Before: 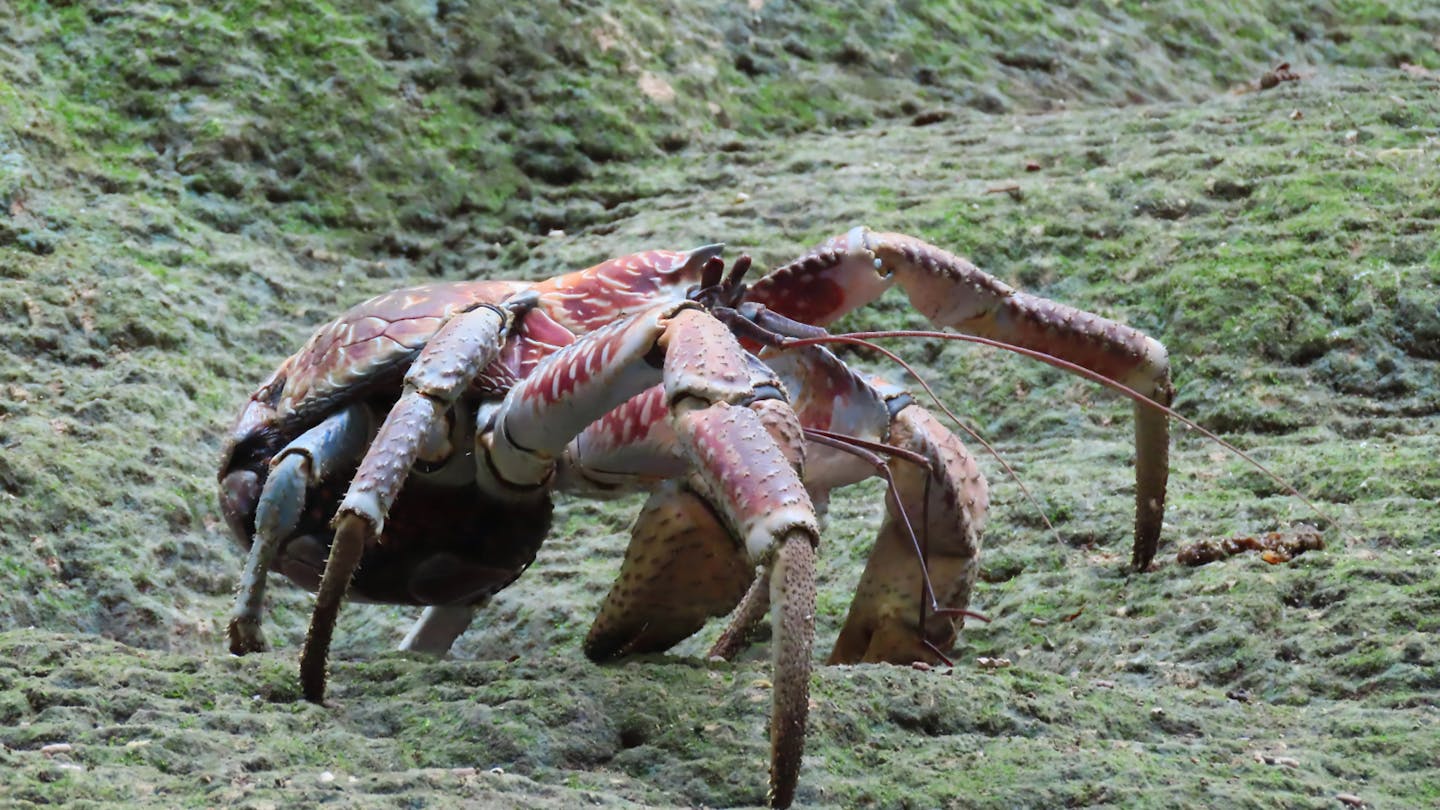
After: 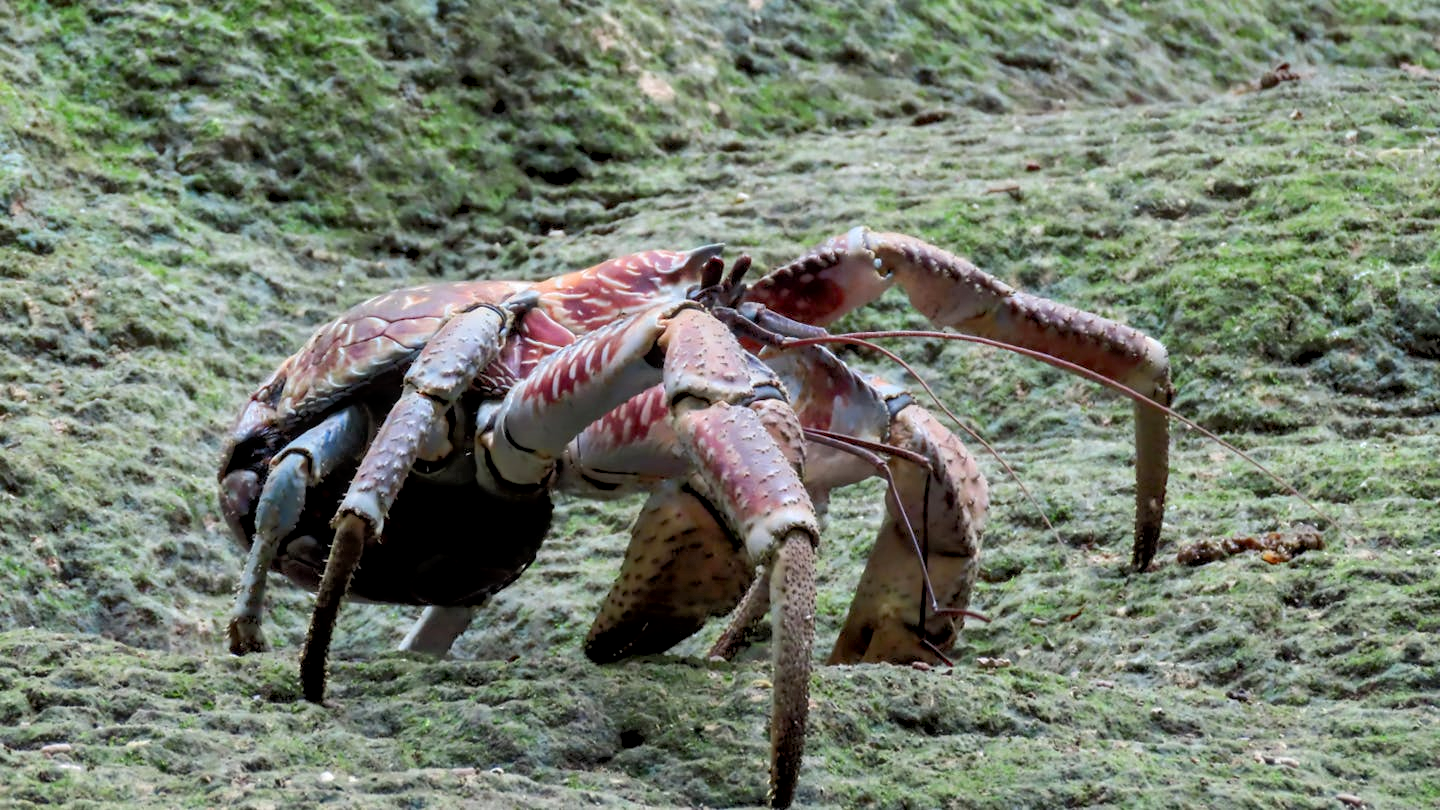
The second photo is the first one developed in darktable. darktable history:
tone equalizer: -8 EV -1.81 EV, -7 EV -1.2 EV, -6 EV -1.65 EV, mask exposure compensation -0.5 EV
local contrast: on, module defaults
exposure: black level correction 0.005, exposure 0.017 EV, compensate highlight preservation false
